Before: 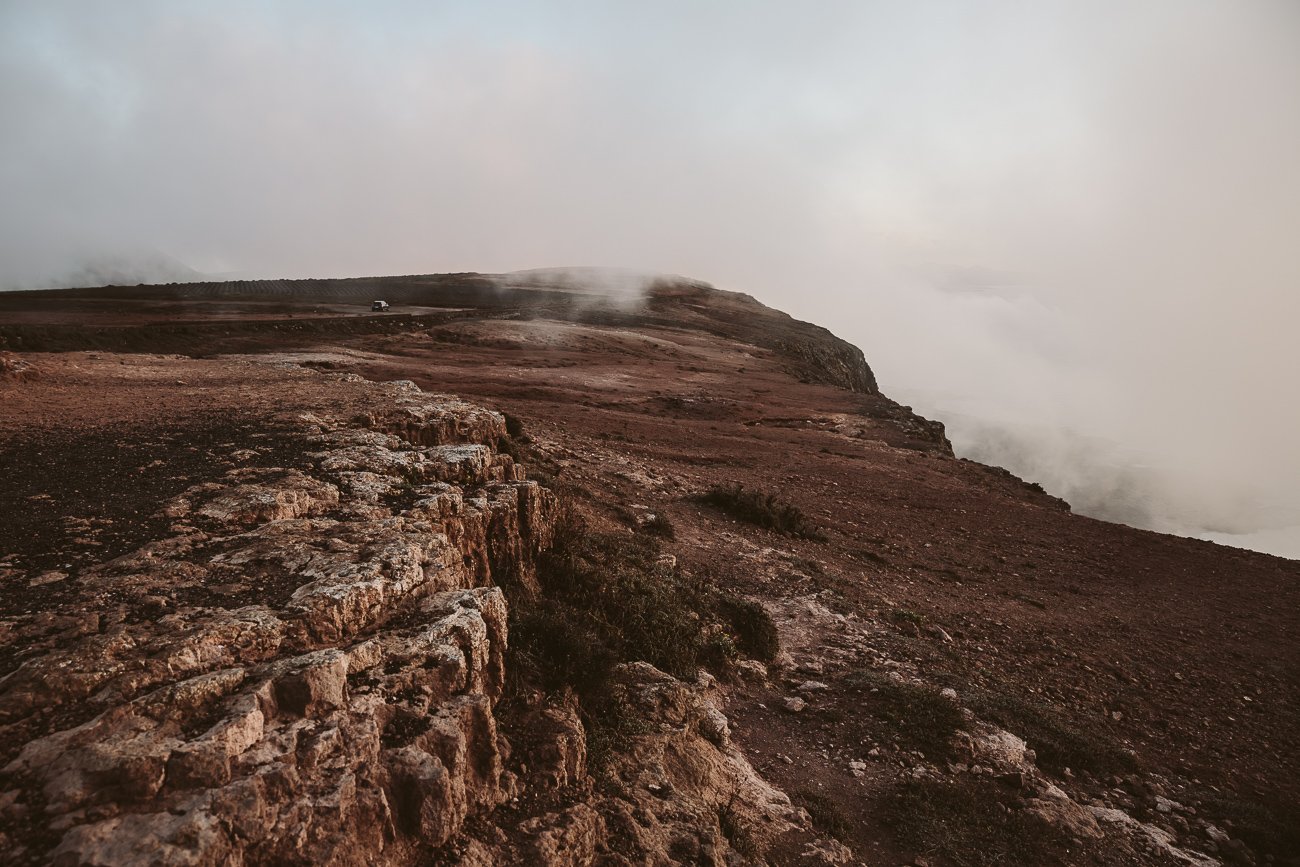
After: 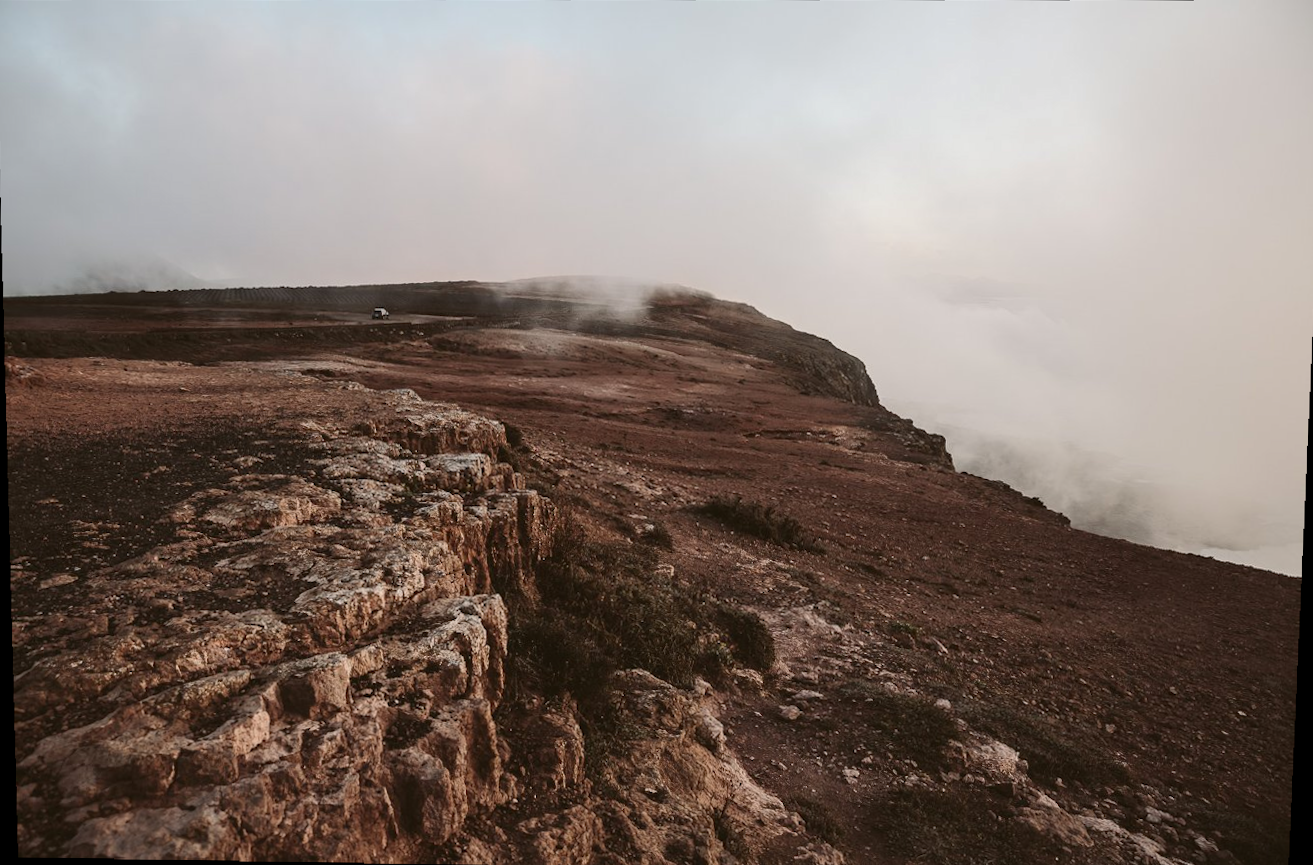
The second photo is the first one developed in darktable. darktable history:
exposure: exposure 0.081 EV, compensate highlight preservation false
crop and rotate: angle -0.5°
rotate and perspective: lens shift (vertical) 0.048, lens shift (horizontal) -0.024, automatic cropping off
